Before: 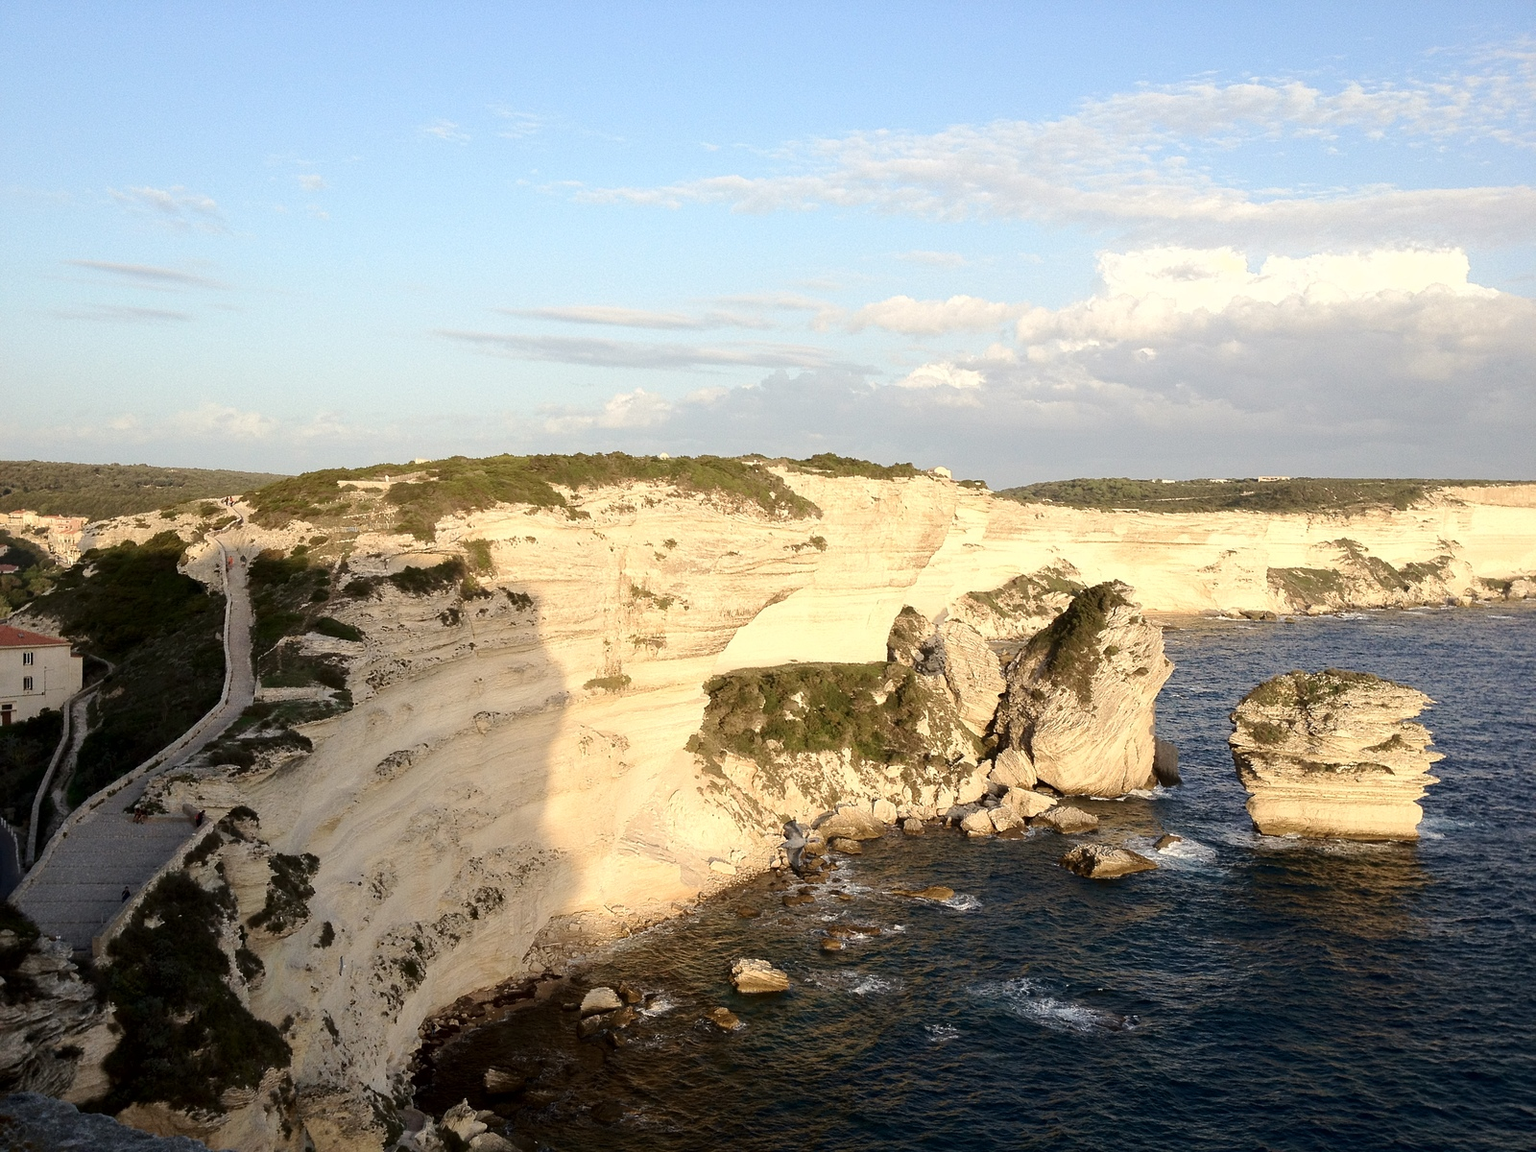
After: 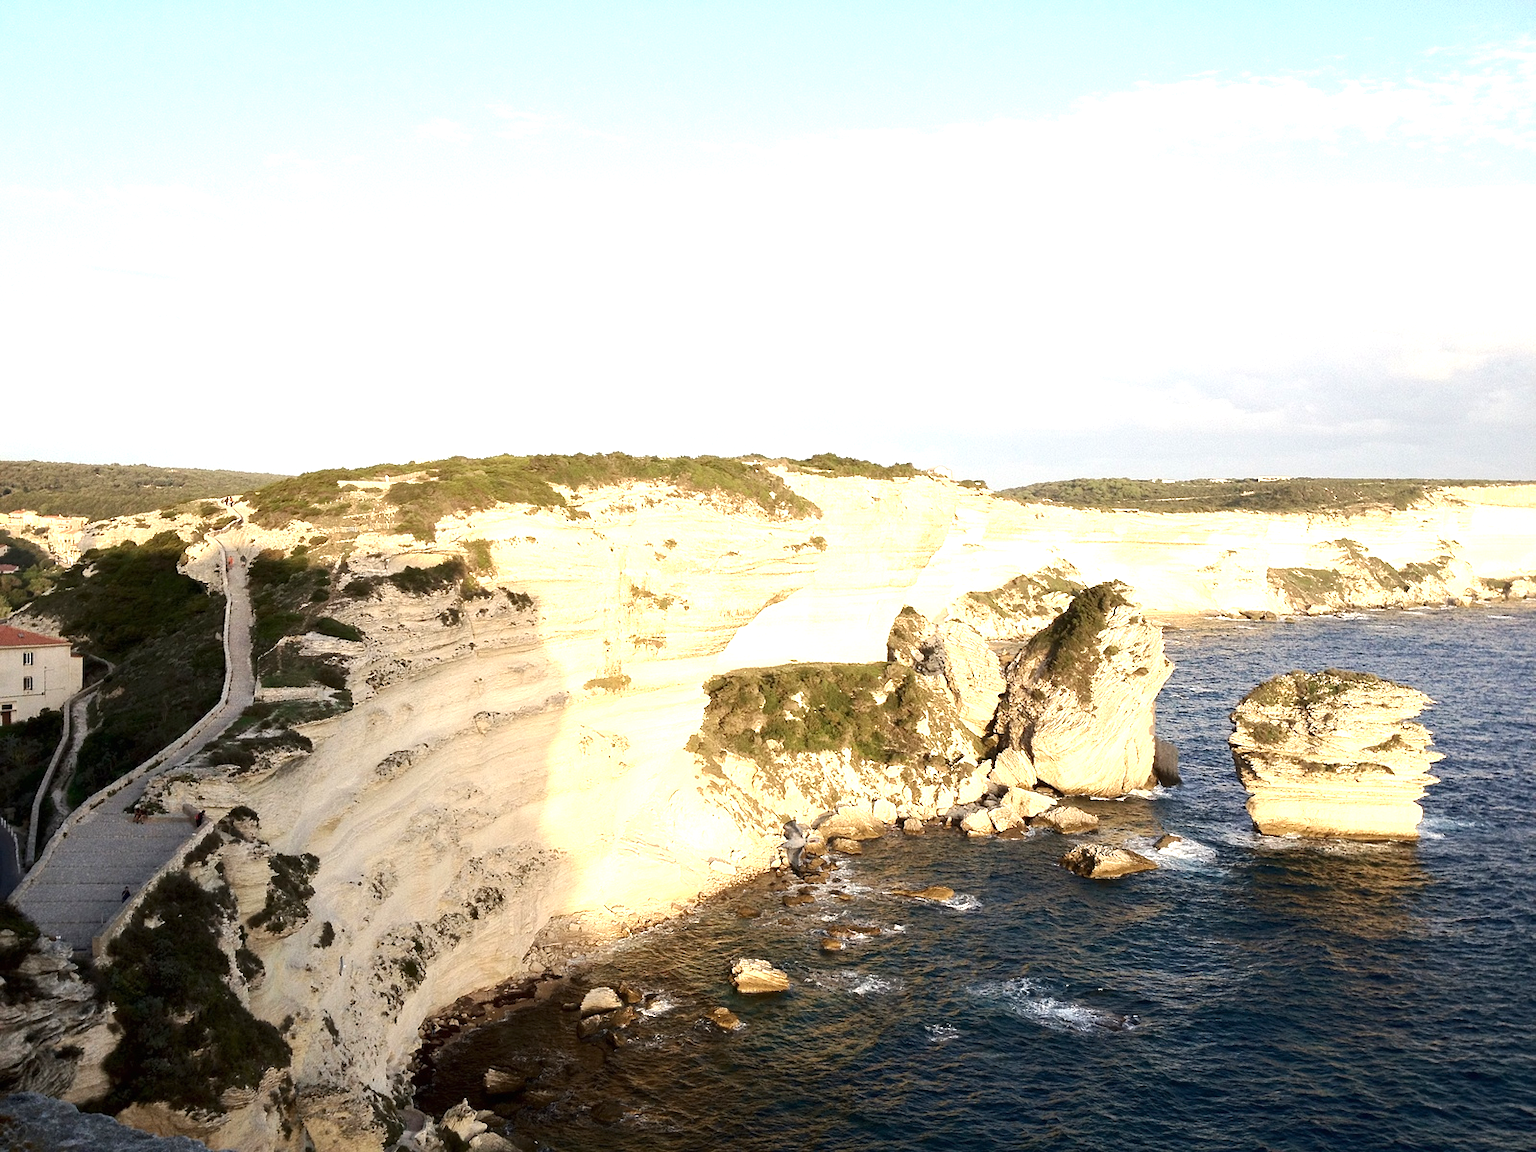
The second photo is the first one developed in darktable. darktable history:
exposure: black level correction 0, exposure 0.897 EV, compensate highlight preservation false
